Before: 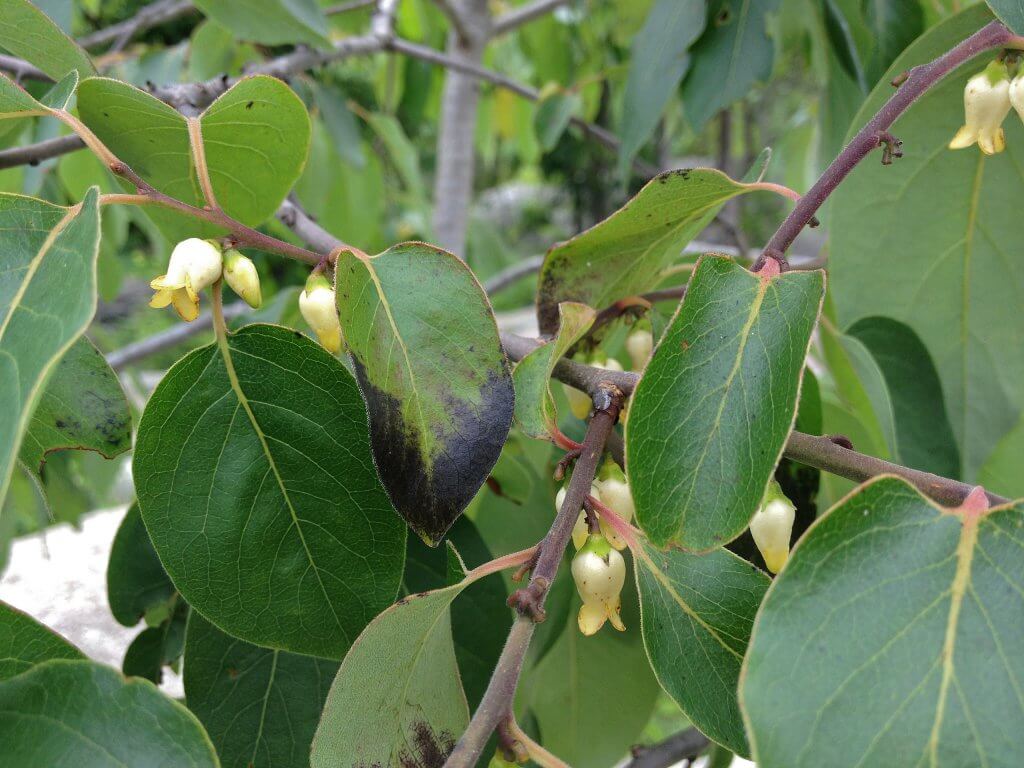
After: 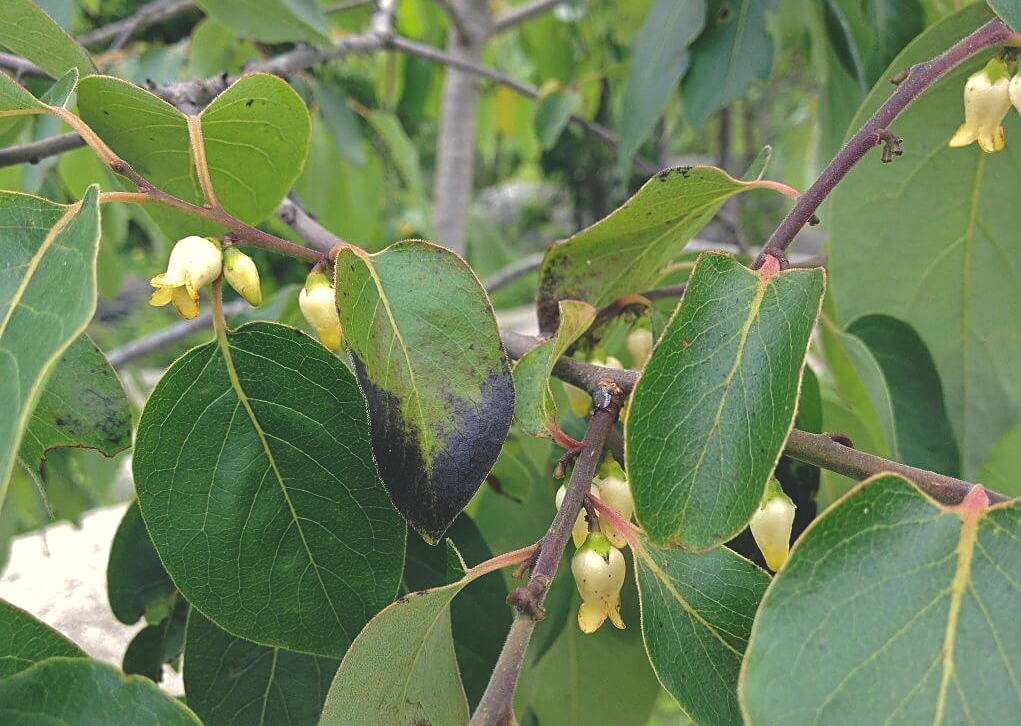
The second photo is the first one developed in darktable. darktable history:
exposure: exposure -0.02 EV, compensate highlight preservation false
crop: top 0.3%, right 0.263%, bottom 5.079%
shadows and highlights: shadows 13.16, white point adjustment 1.32, highlights -1.57, soften with gaussian
sharpen: on, module defaults
color balance rgb: shadows lift › chroma 2.045%, shadows lift › hue 248.99°, highlights gain › chroma 3.071%, highlights gain › hue 77.57°, global offset › luminance 1.995%, perceptual saturation grading › global saturation 0.091%, global vibrance 20%
